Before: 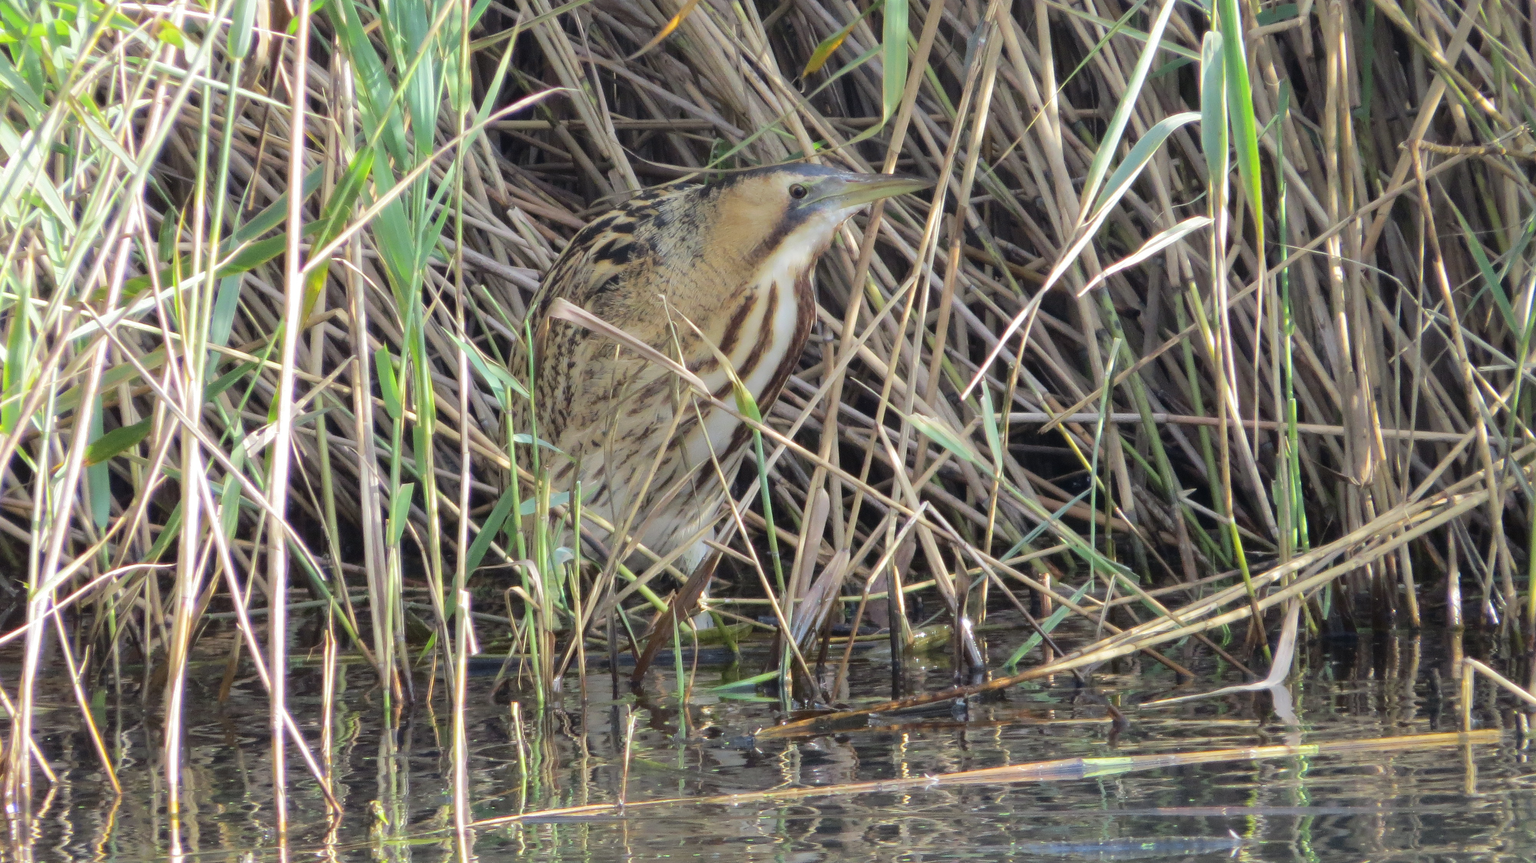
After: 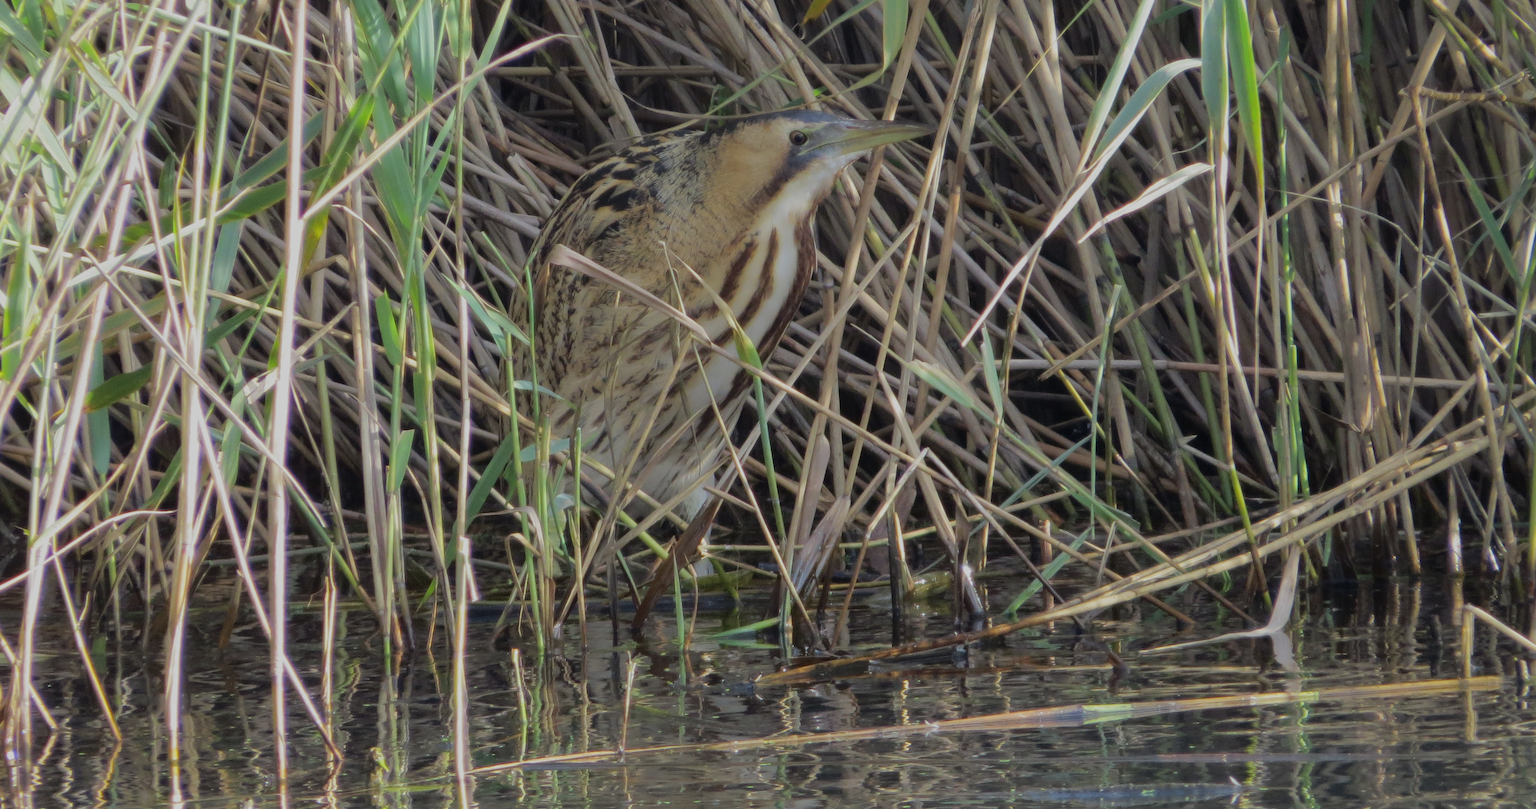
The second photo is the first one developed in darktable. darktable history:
crop and rotate: top 6.25%
exposure: black level correction 0, exposure -0.721 EV, compensate highlight preservation false
